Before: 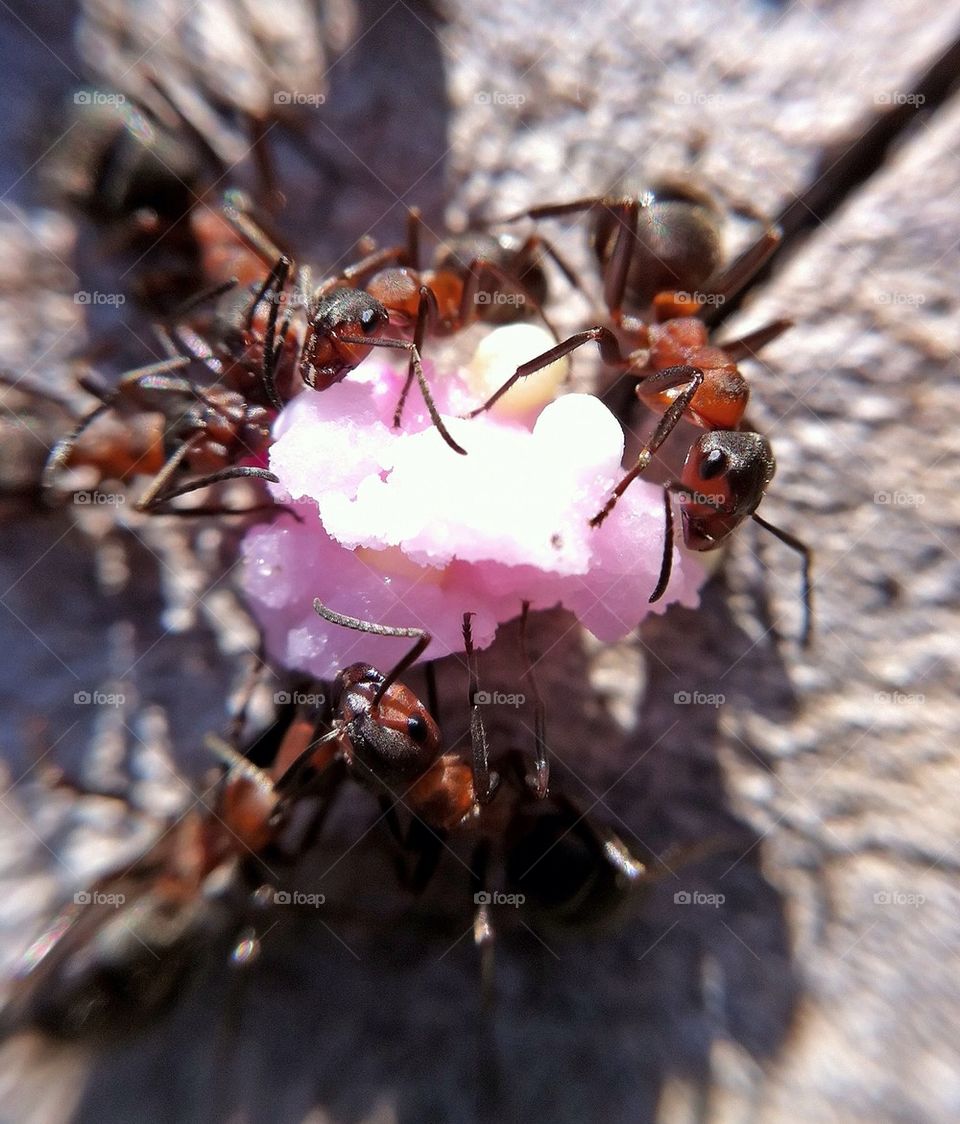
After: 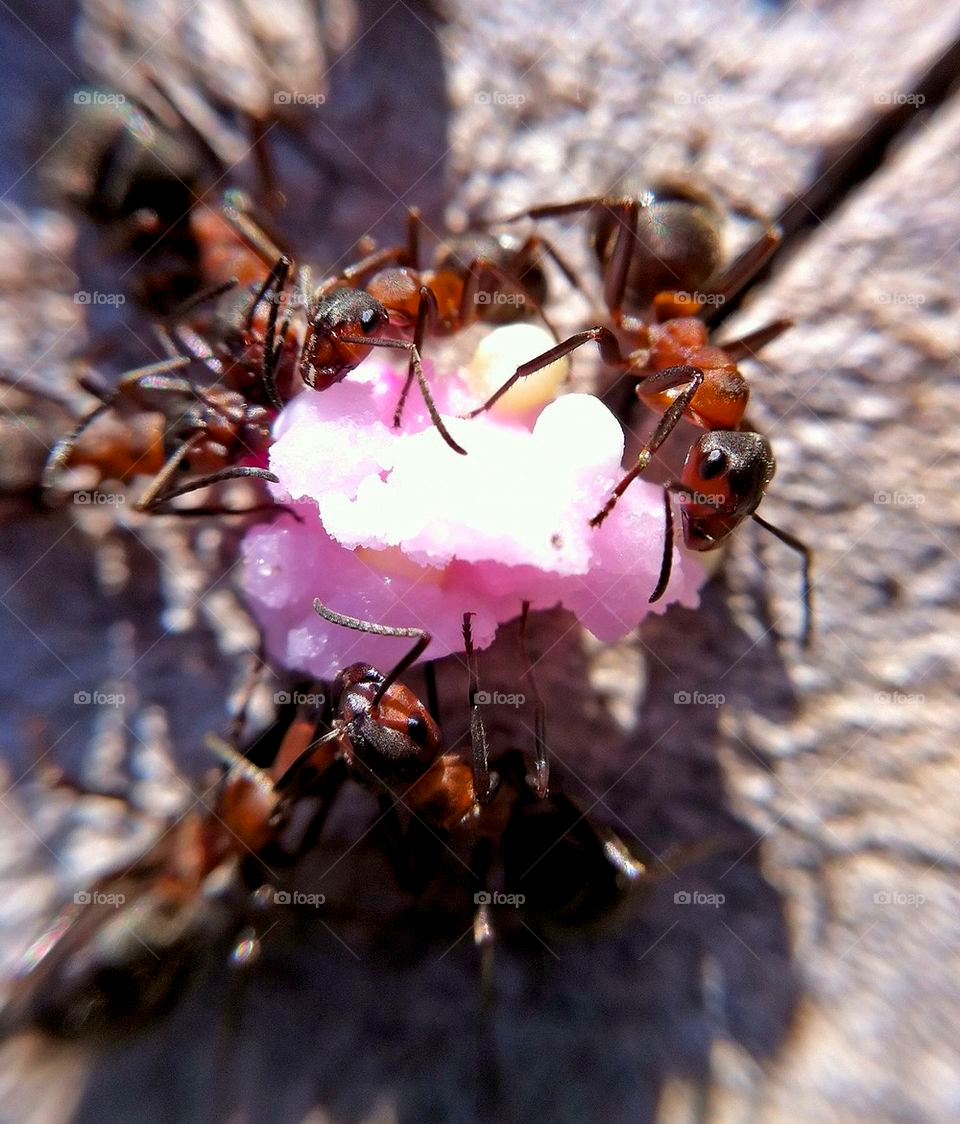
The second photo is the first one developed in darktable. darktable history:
color balance rgb: global offset › luminance -0.351%, linear chroma grading › global chroma 8.901%, perceptual saturation grading › global saturation 9.764%, global vibrance 20.367%
